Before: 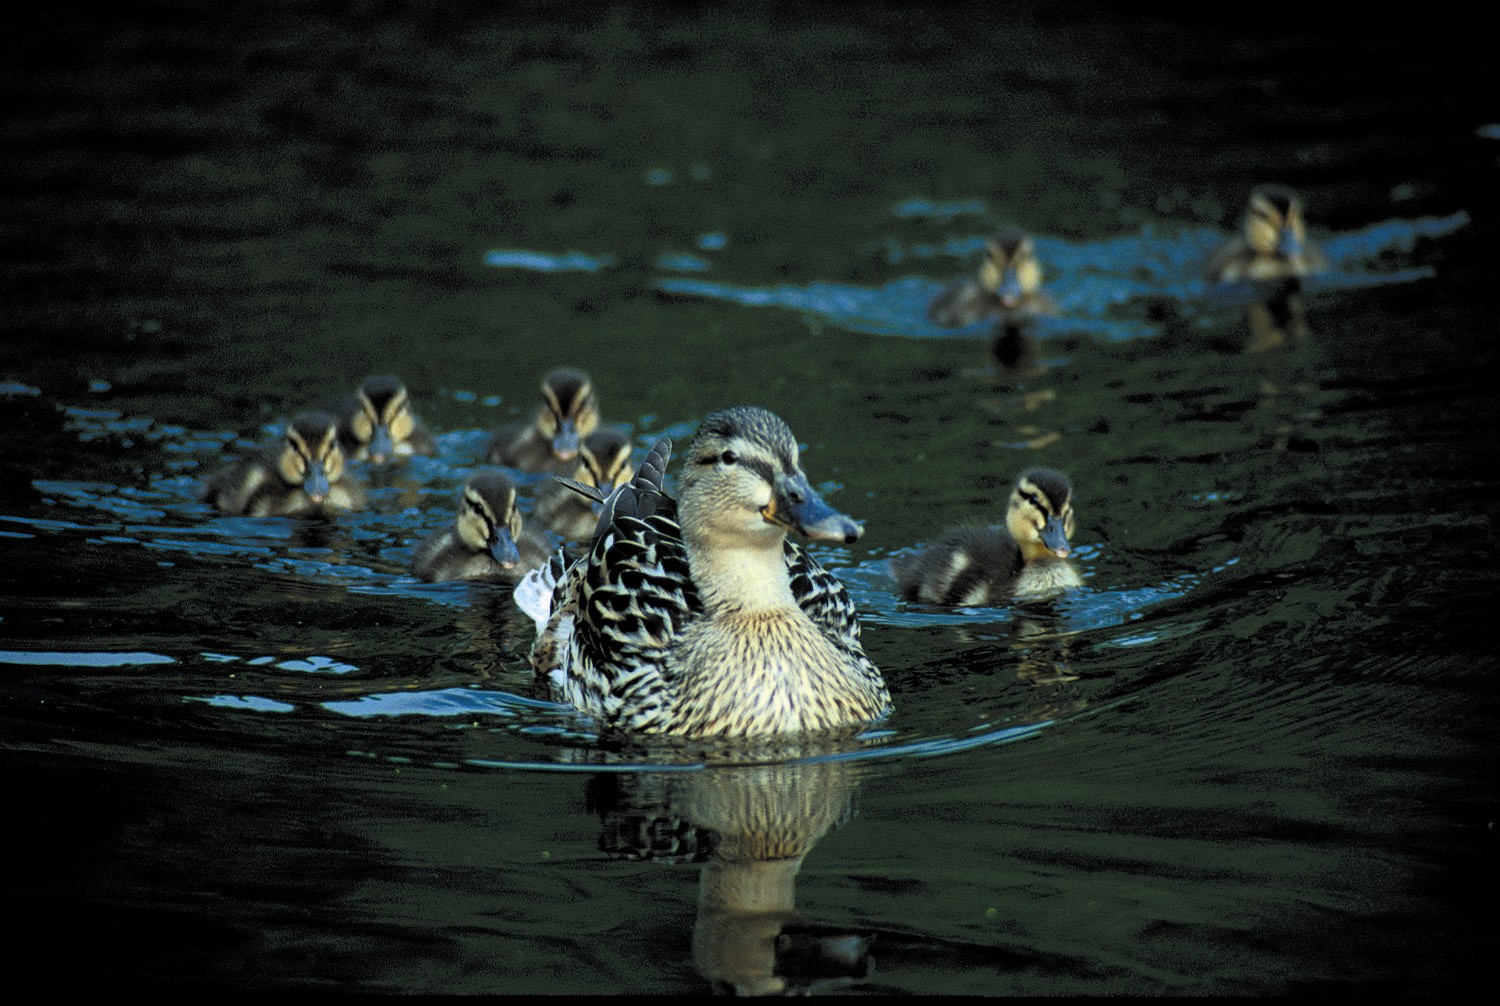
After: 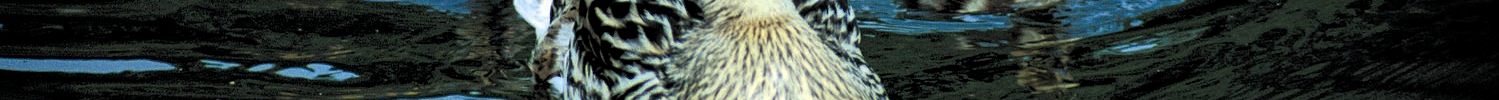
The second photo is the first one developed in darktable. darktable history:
local contrast: highlights 100%, shadows 100%, detail 120%, midtone range 0.2
crop and rotate: top 59.084%, bottom 30.916%
